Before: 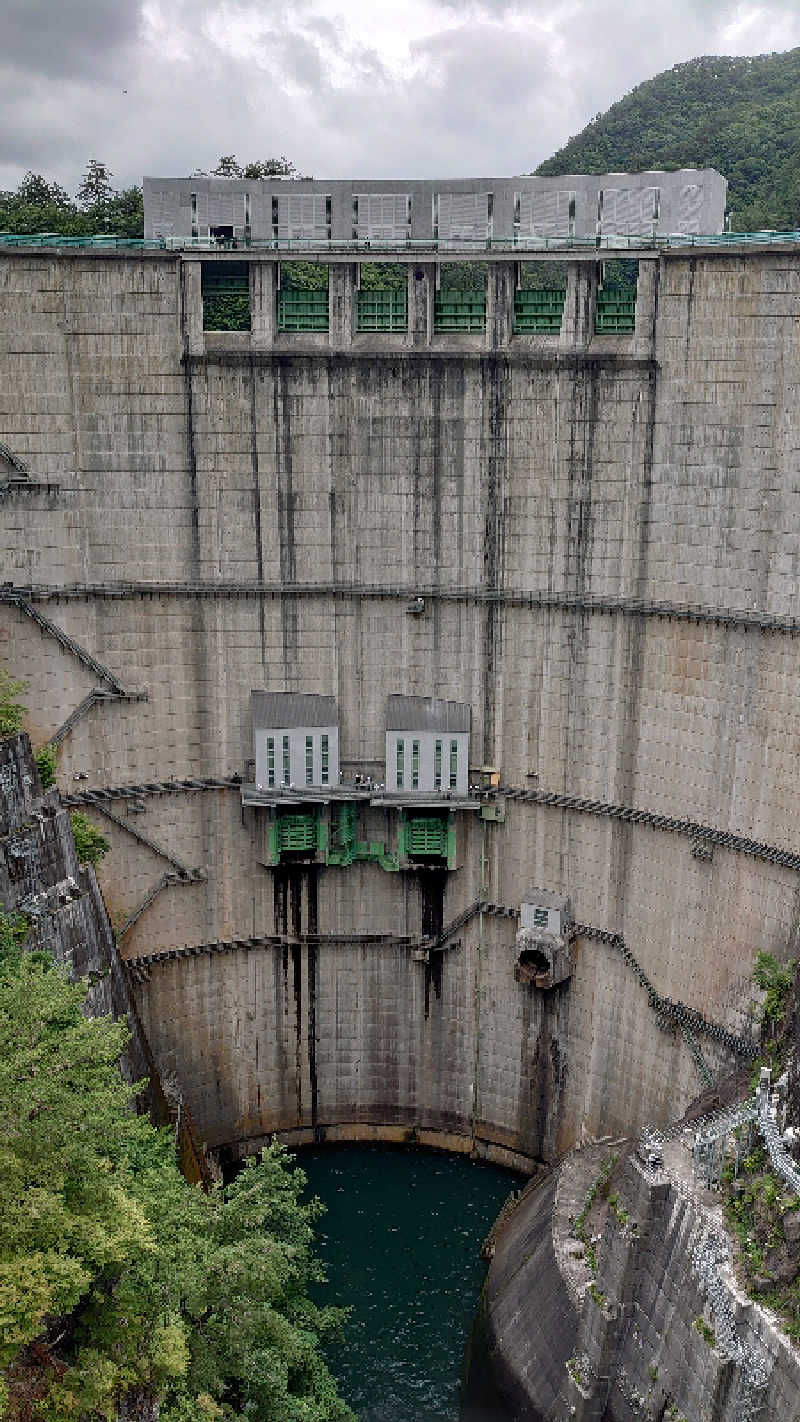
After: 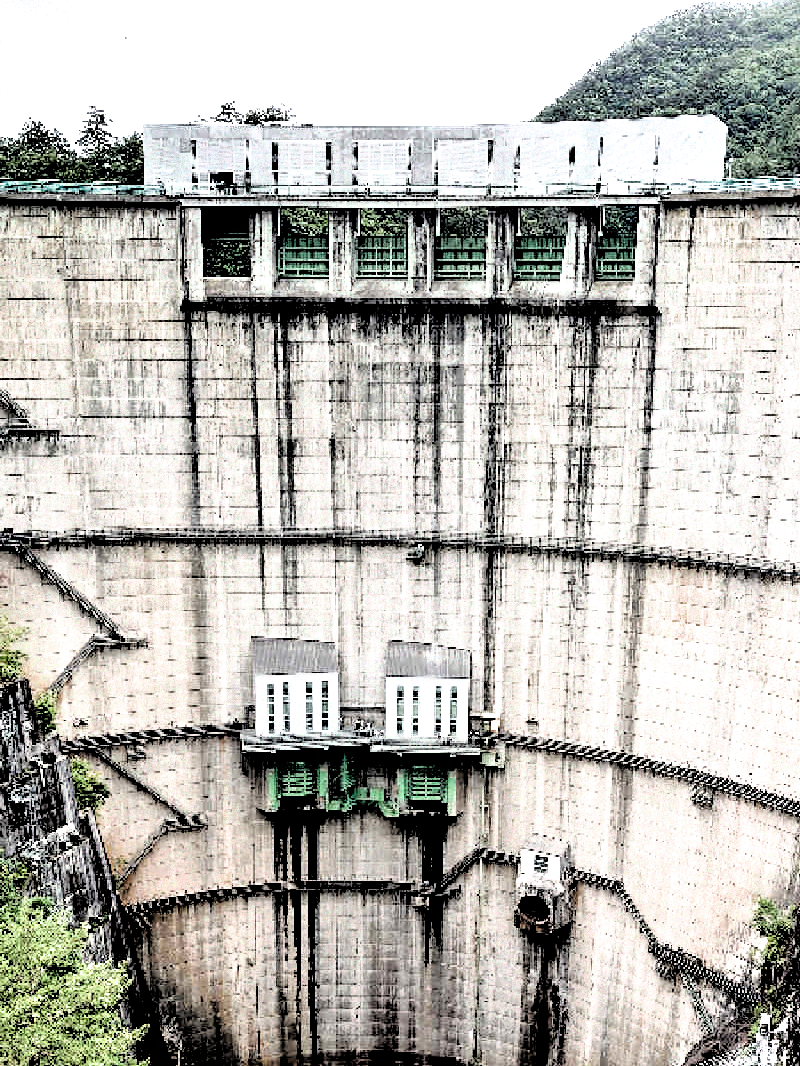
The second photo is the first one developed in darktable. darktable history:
shadows and highlights: shadows 32, highlights -32, soften with gaussian
crop: top 3.857%, bottom 21.132%
filmic rgb: black relative exposure -1 EV, white relative exposure 2.05 EV, hardness 1.52, contrast 2.25, enable highlight reconstruction true
exposure: exposure 1.16 EV, compensate exposure bias true, compensate highlight preservation false
